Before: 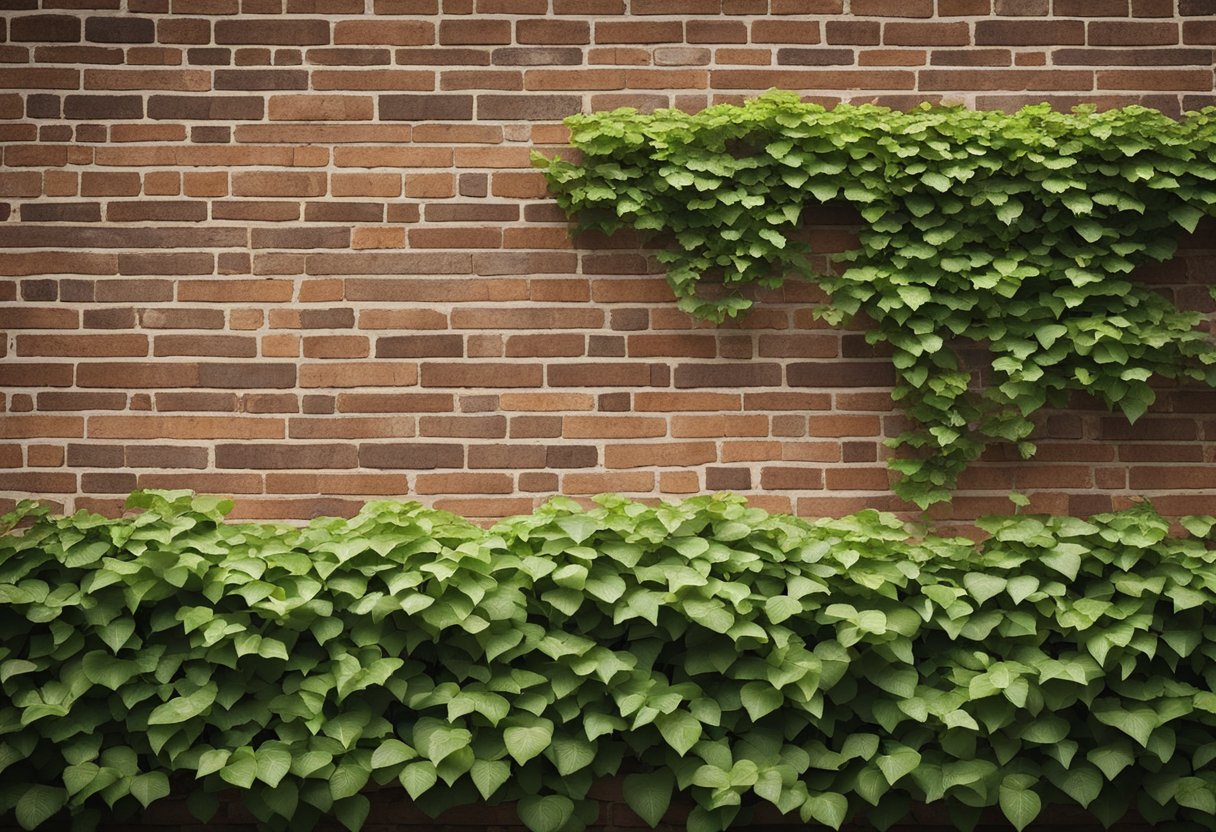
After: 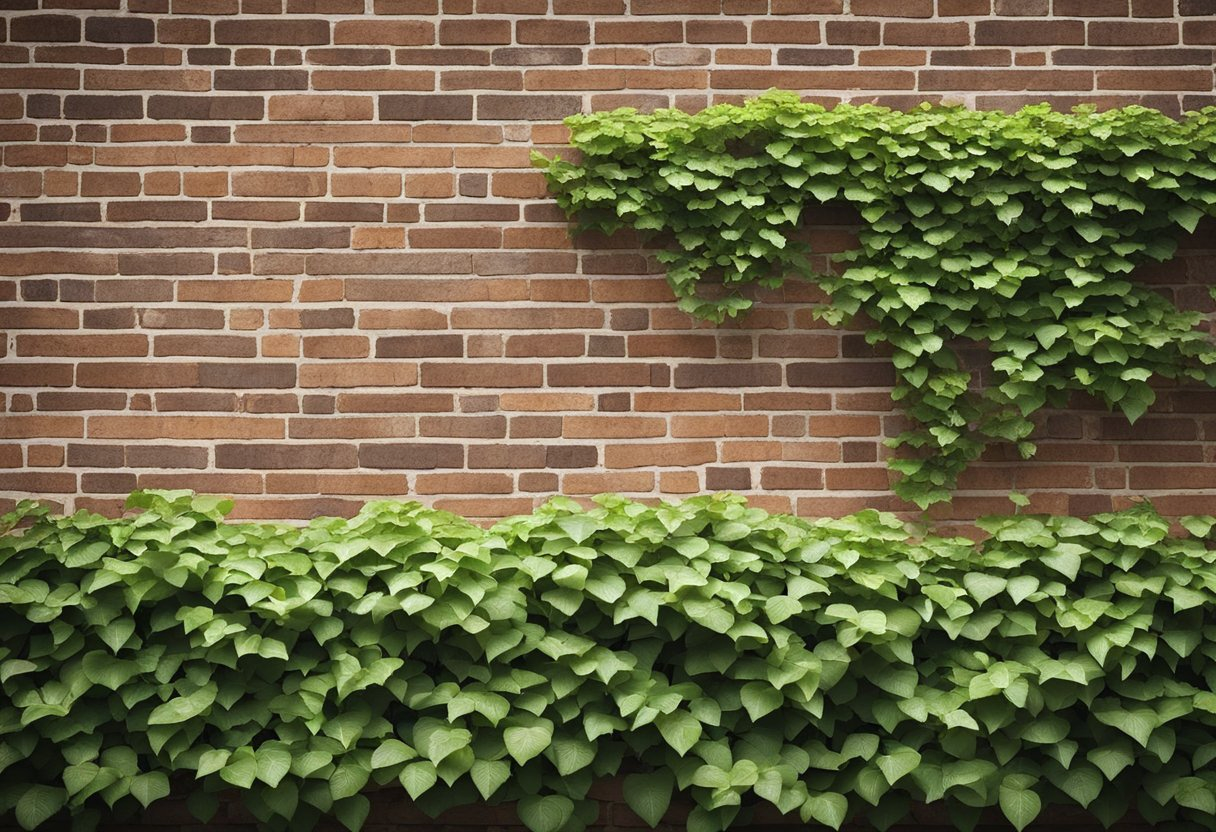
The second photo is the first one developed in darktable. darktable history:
white balance: red 0.974, blue 1.044
exposure: exposure 0.236 EV, compensate highlight preservation false
